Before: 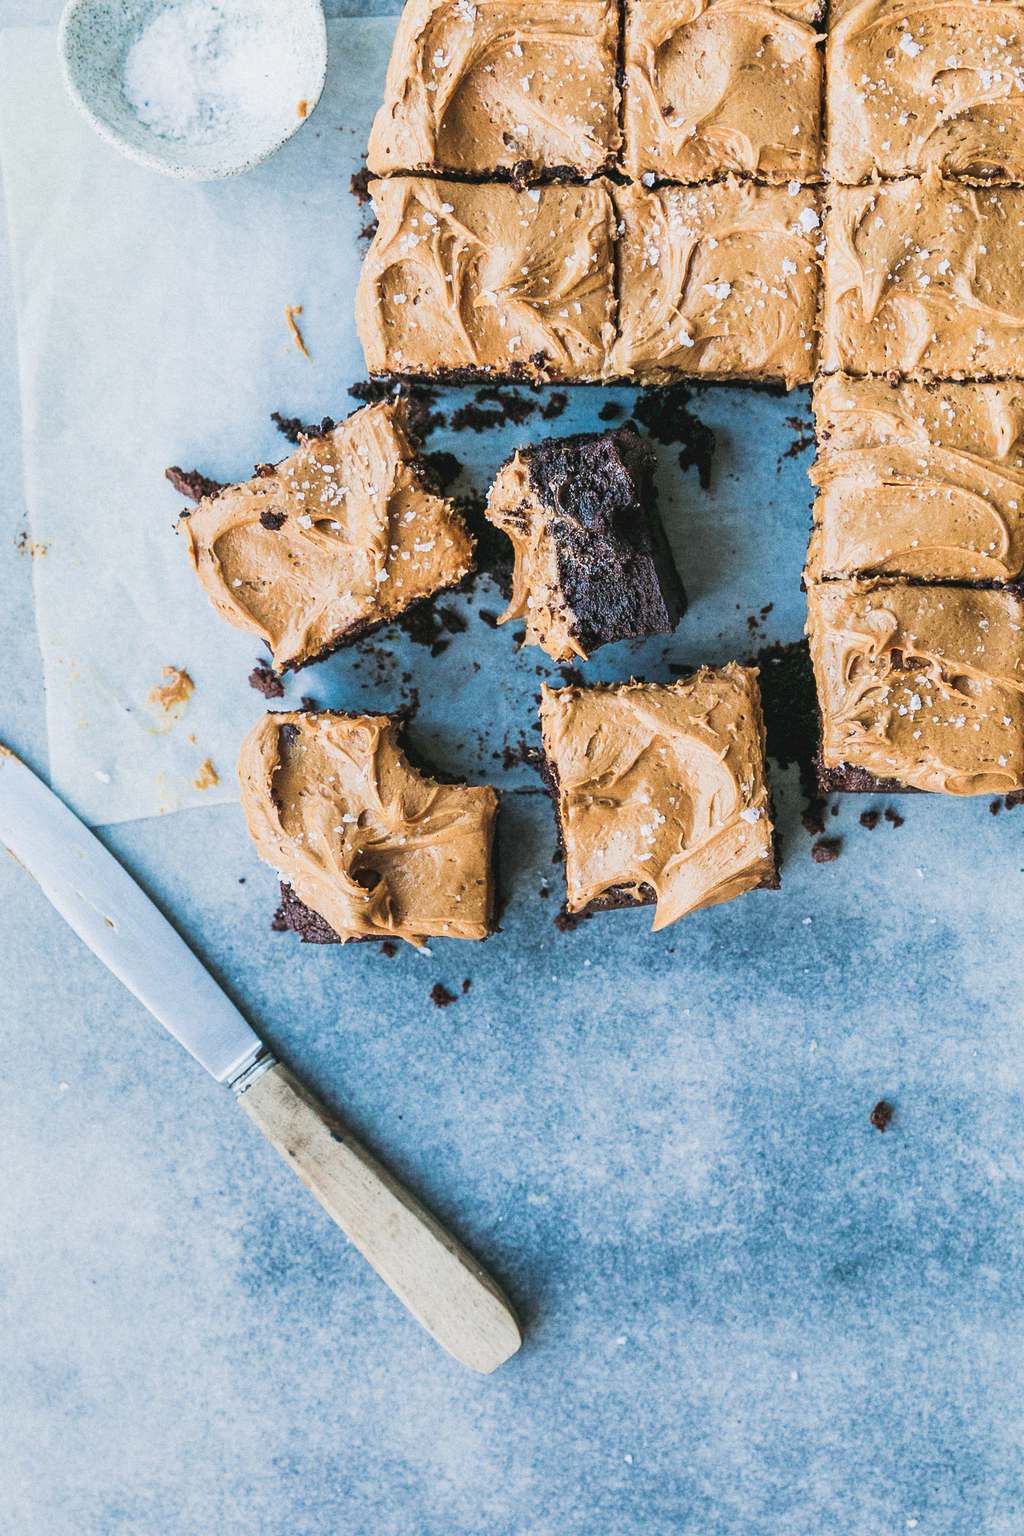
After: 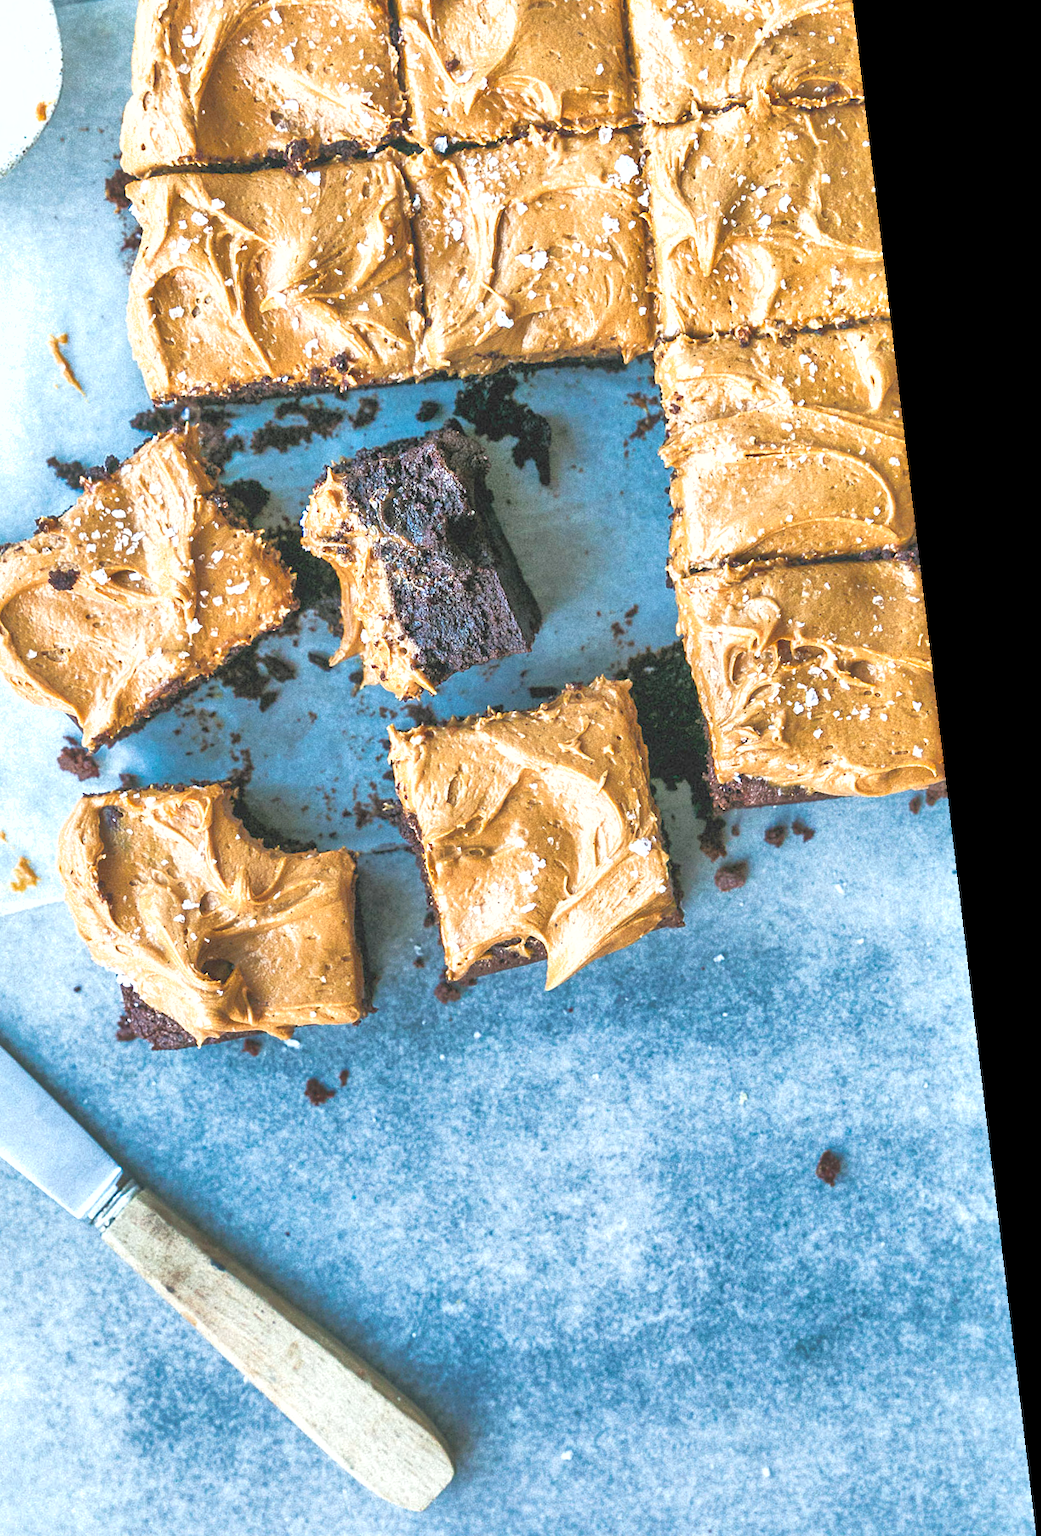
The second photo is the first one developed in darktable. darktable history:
white balance: red 0.978, blue 0.999
tone equalizer: -7 EV 0.15 EV, -6 EV 0.6 EV, -5 EV 1.15 EV, -4 EV 1.33 EV, -3 EV 1.15 EV, -2 EV 0.6 EV, -1 EV 0.15 EV, mask exposure compensation -0.5 EV
rotate and perspective: rotation -6.83°, automatic cropping off
crop: left 23.095%, top 5.827%, bottom 11.854%
shadows and highlights: on, module defaults
exposure: exposure 0.574 EV, compensate highlight preservation false
